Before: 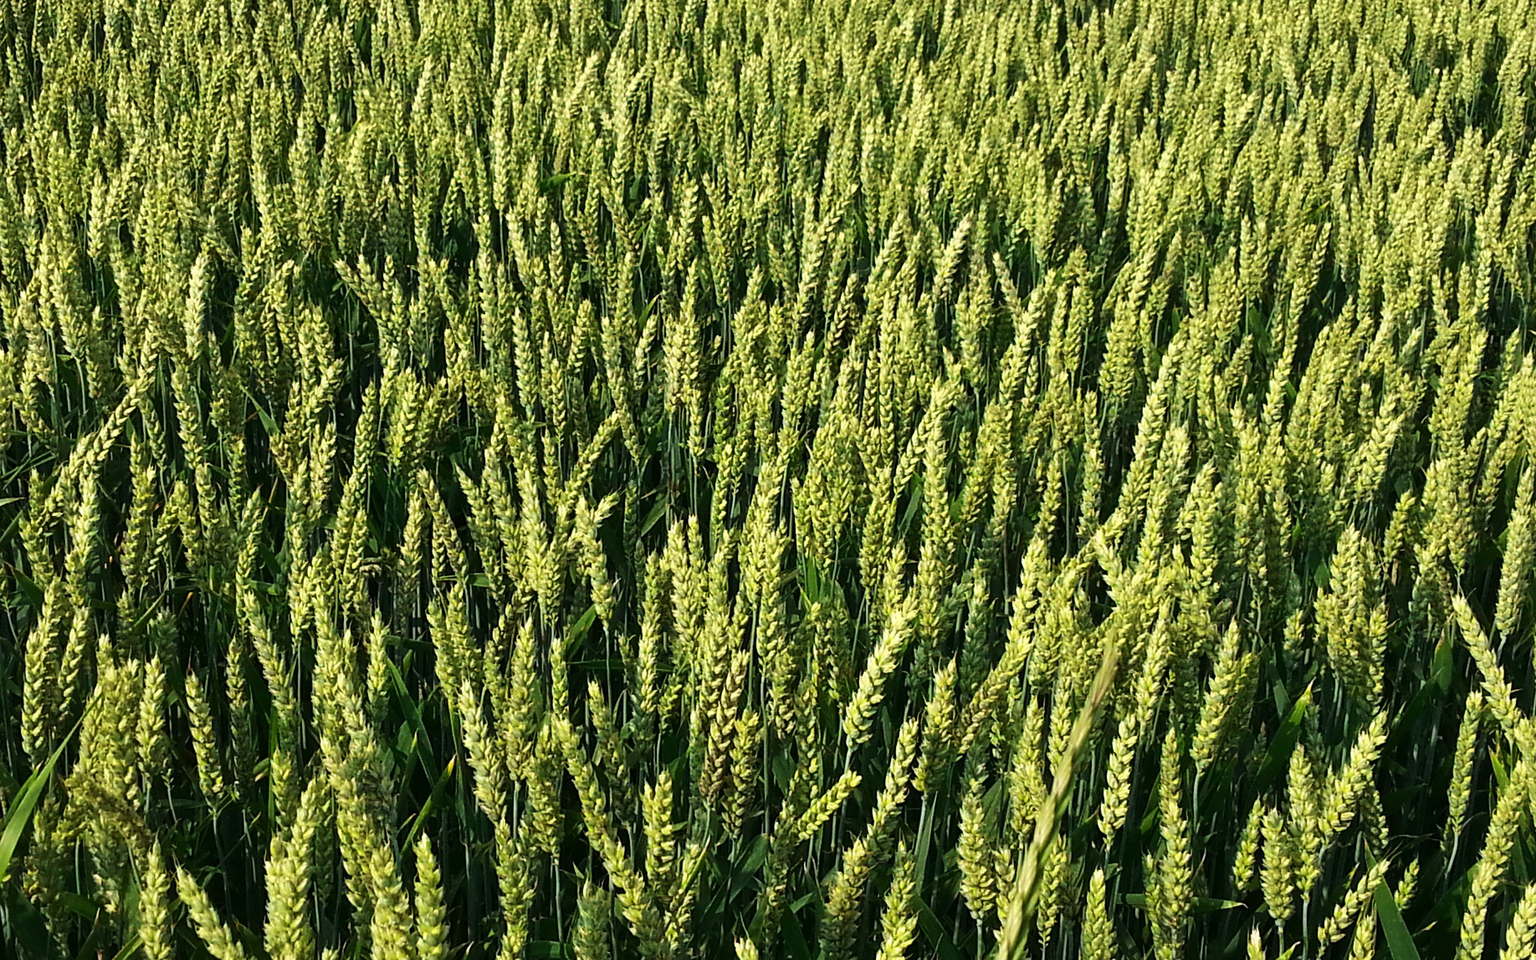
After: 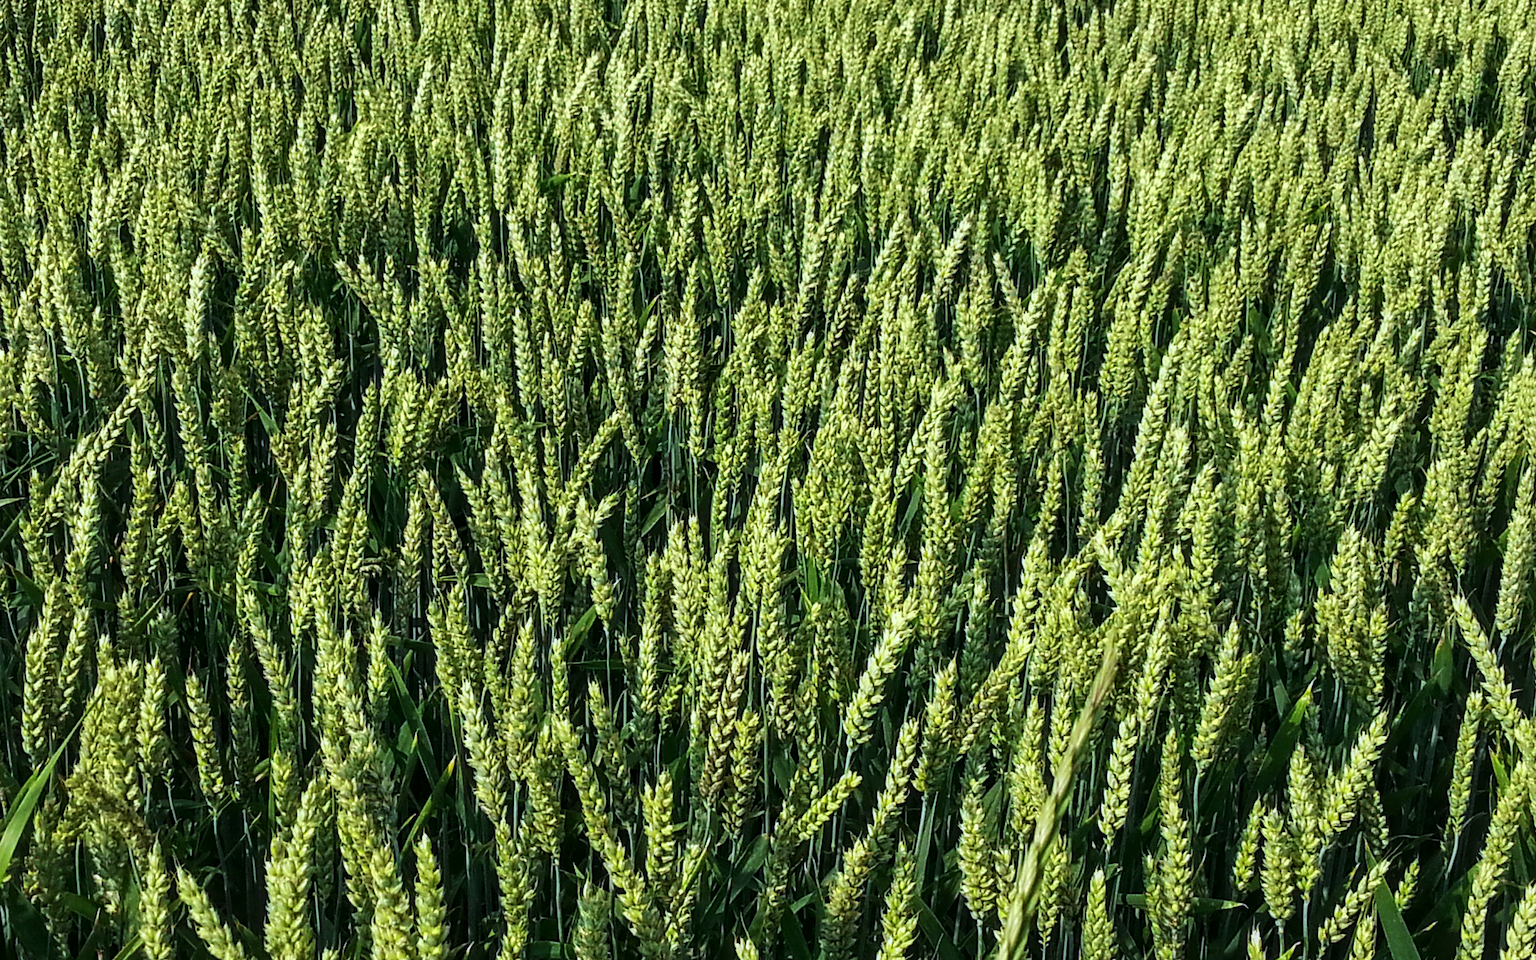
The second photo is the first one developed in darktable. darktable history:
local contrast: detail 130%
white balance: red 0.926, green 1.003, blue 1.133
haze removal: strength 0.02, distance 0.25, compatibility mode true, adaptive false
